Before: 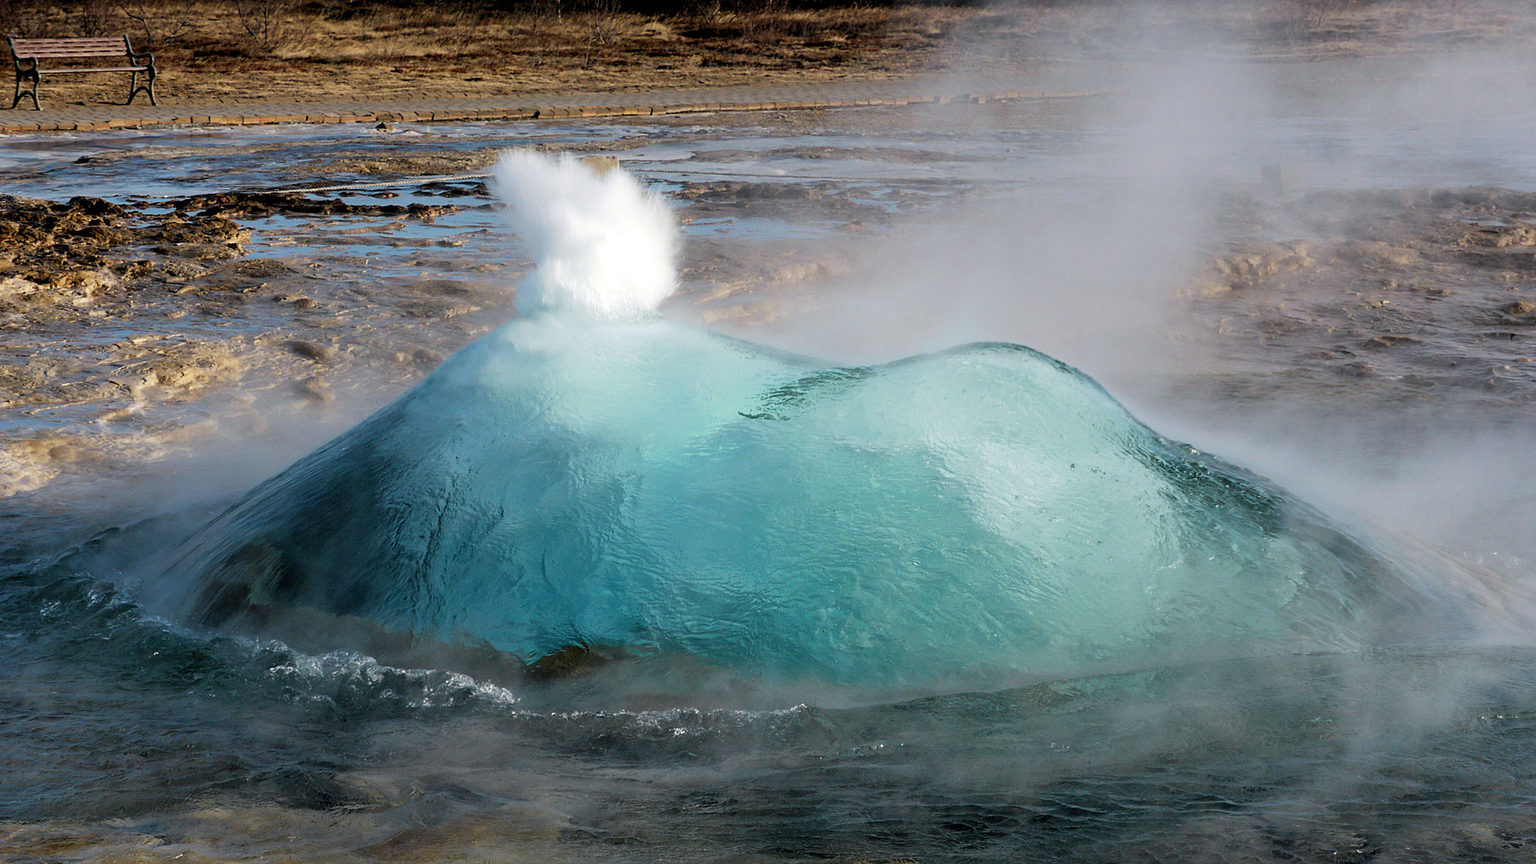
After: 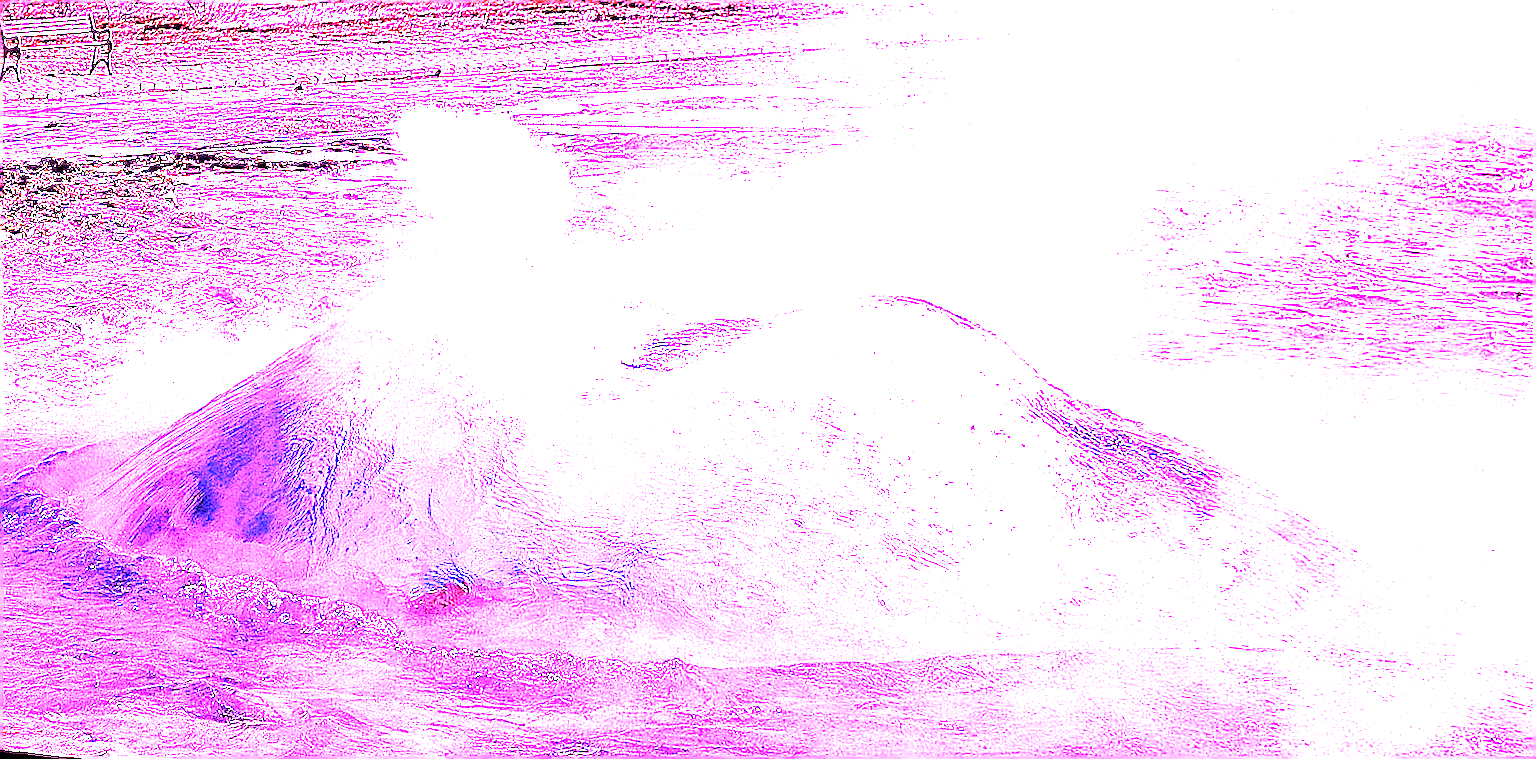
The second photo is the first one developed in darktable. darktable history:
exposure: black level correction 0, exposure 1.1 EV, compensate exposure bias true, compensate highlight preservation false
sharpen: radius 1.4, amount 1.25, threshold 0.7
contrast brightness saturation: saturation -0.05
tone equalizer: on, module defaults
rotate and perspective: rotation 1.69°, lens shift (vertical) -0.023, lens shift (horizontal) -0.291, crop left 0.025, crop right 0.988, crop top 0.092, crop bottom 0.842
white balance: red 8, blue 8
